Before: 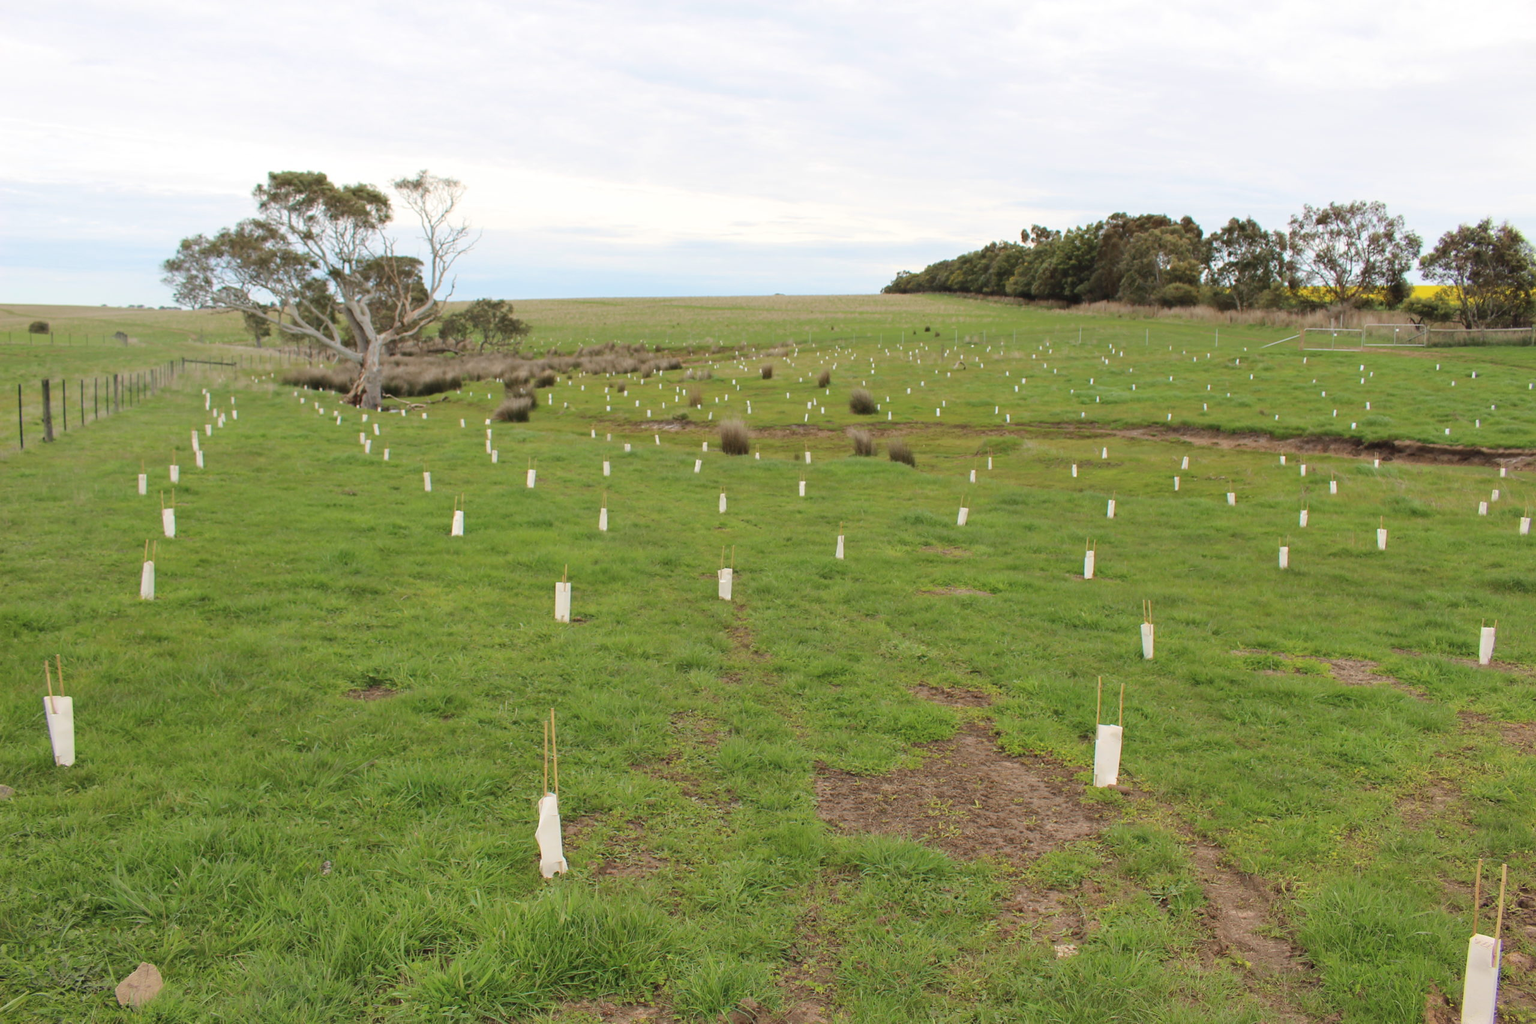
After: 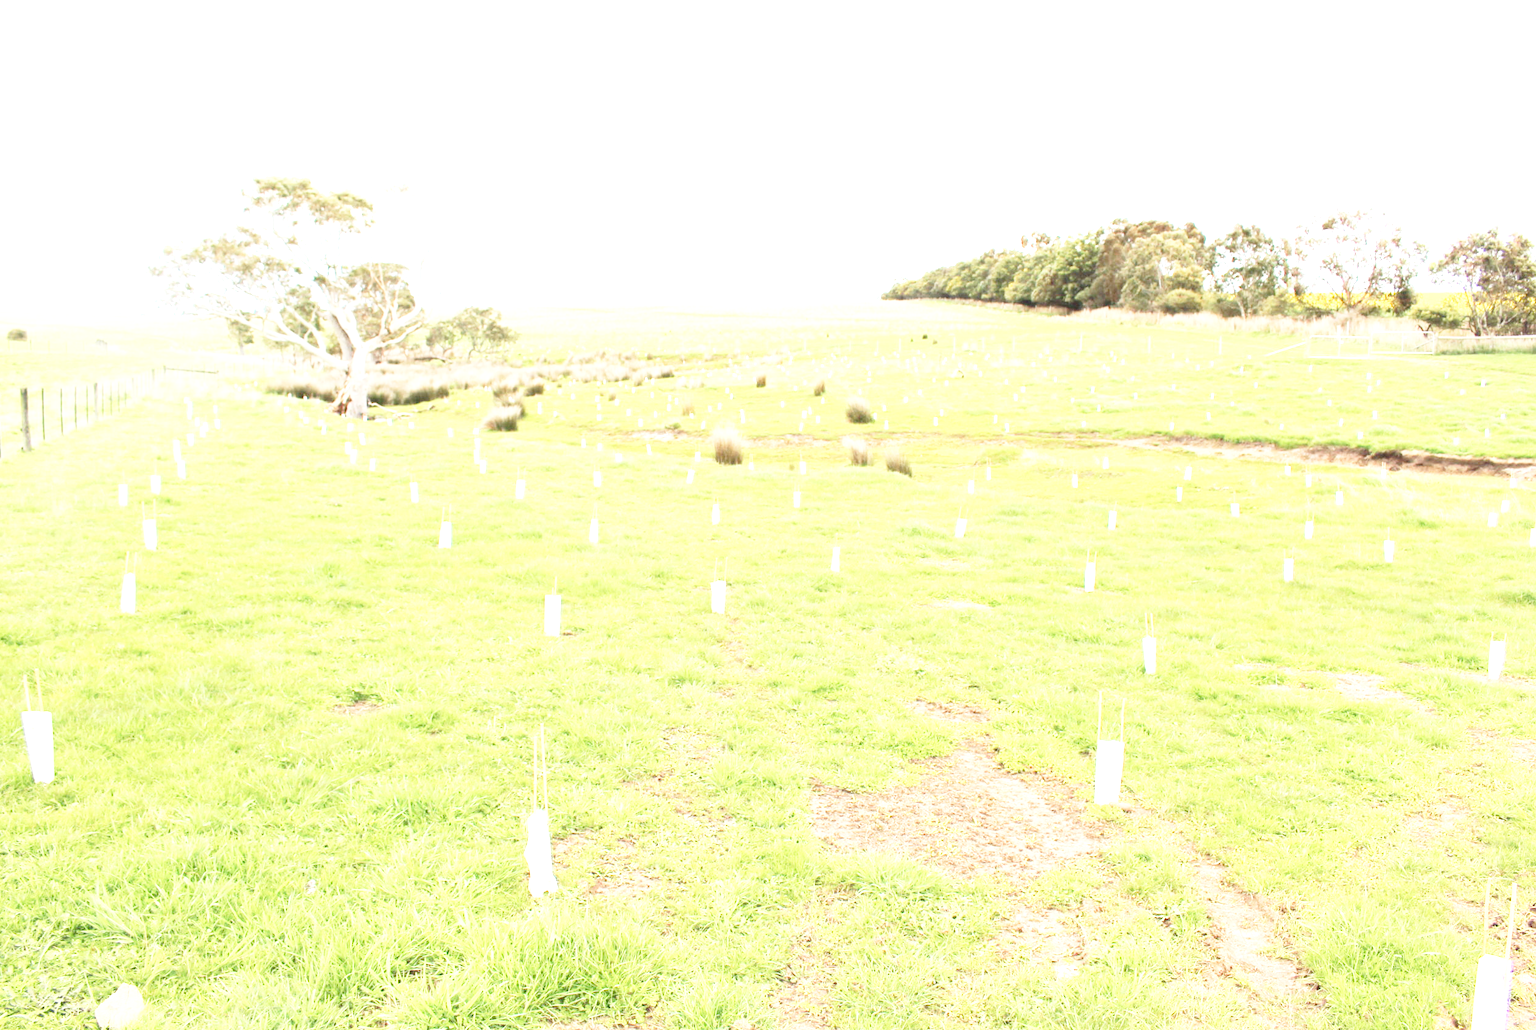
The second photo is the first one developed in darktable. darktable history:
base curve: curves: ch0 [(0, 0) (0.028, 0.03) (0.121, 0.232) (0.46, 0.748) (0.859, 0.968) (1, 1)], preserve colors none
crop and rotate: left 1.458%, right 0.617%, bottom 1.406%
exposure: black level correction 0, exposure 2.125 EV, compensate highlight preservation false
